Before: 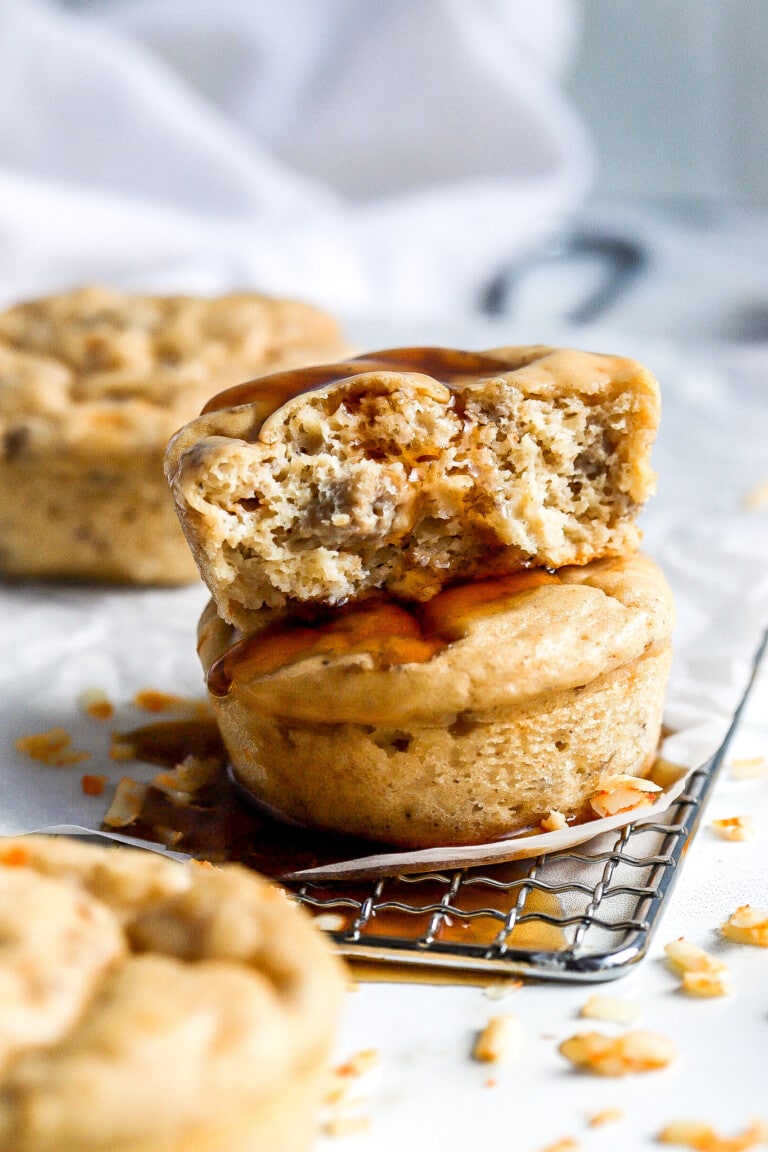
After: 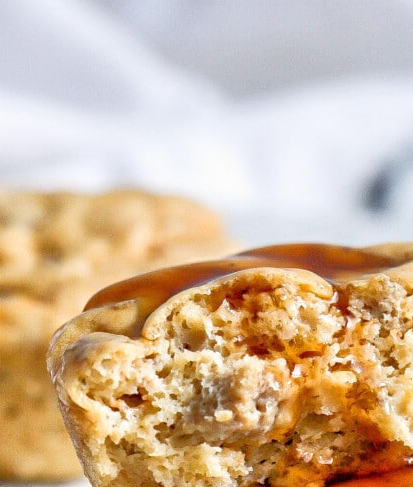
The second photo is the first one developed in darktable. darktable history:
exposure: exposure -0.04 EV, compensate highlight preservation false
tone equalizer: -7 EV 0.15 EV, -6 EV 0.6 EV, -5 EV 1.15 EV, -4 EV 1.33 EV, -3 EV 1.15 EV, -2 EV 0.6 EV, -1 EV 0.15 EV, mask exposure compensation -0.5 EV
crop: left 15.306%, top 9.065%, right 30.789%, bottom 48.638%
